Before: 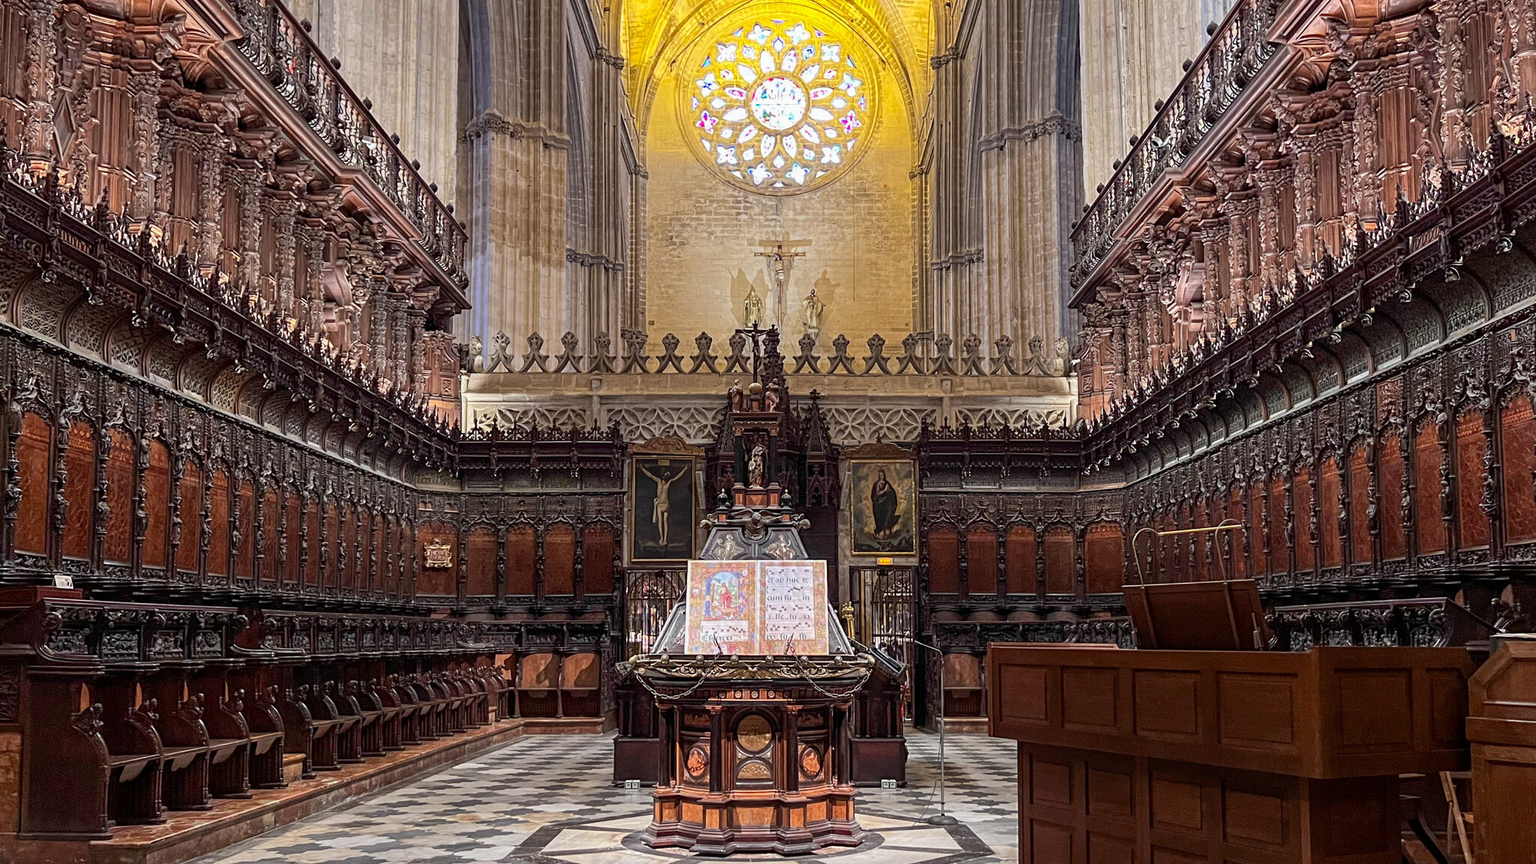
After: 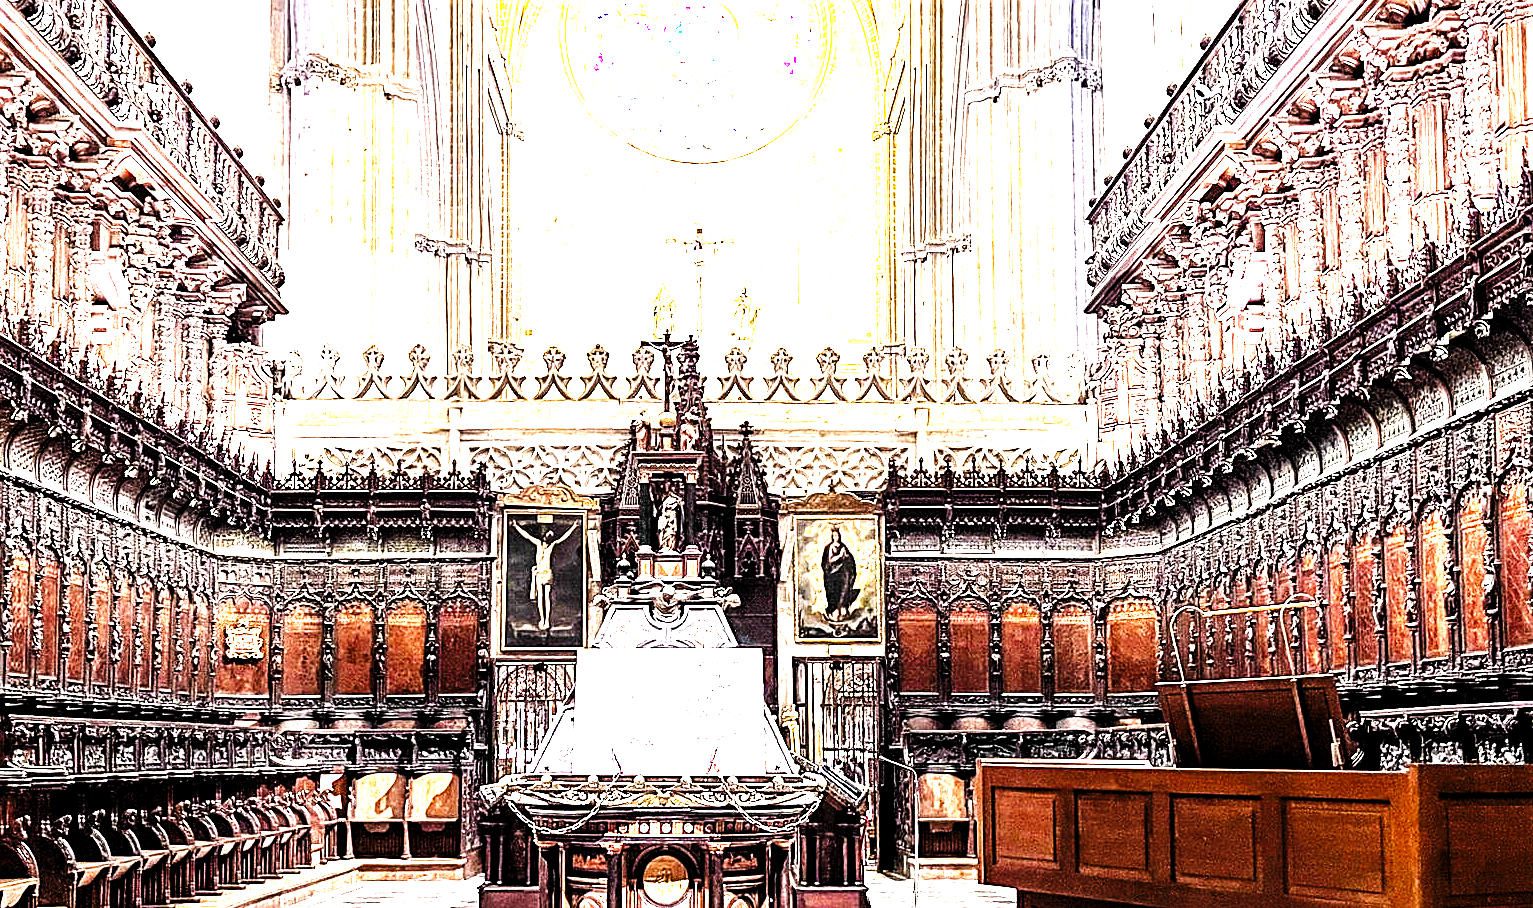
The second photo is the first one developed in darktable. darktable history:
crop: left 16.64%, top 8.544%, right 8.467%, bottom 12.625%
haze removal: adaptive false
sharpen: radius 1.576, amount 0.359, threshold 1.681
tone equalizer: -8 EV -0.764 EV, -7 EV -0.738 EV, -6 EV -0.573 EV, -5 EV -0.415 EV, -3 EV 0.385 EV, -2 EV 0.6 EV, -1 EV 0.677 EV, +0 EV 0.742 EV
exposure: black level correction 0, exposure 1.698 EV, compensate highlight preservation false
base curve: curves: ch0 [(0, 0) (0.036, 0.025) (0.121, 0.166) (0.206, 0.329) (0.605, 0.79) (1, 1)], preserve colors none
levels: black 0.061%, levels [0.044, 0.475, 0.791]
